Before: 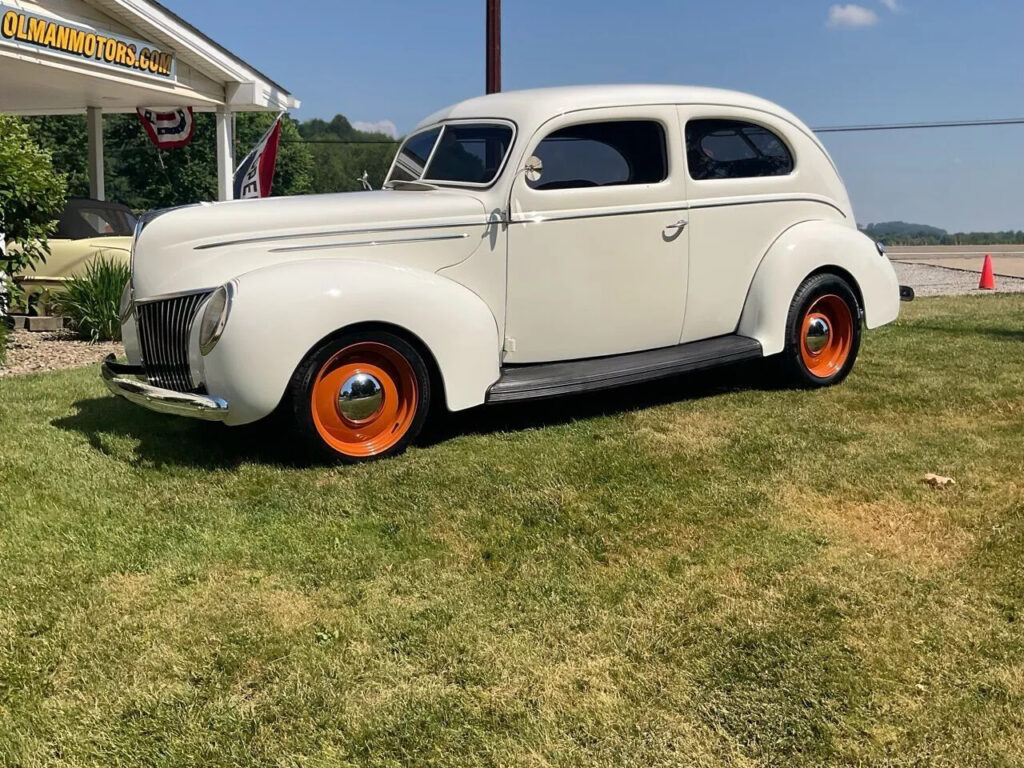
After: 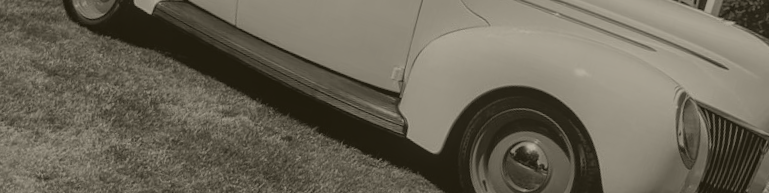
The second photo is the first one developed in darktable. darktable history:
crop and rotate: angle 16.12°, top 30.835%, bottom 35.653%
local contrast: on, module defaults
colorize: hue 41.44°, saturation 22%, source mix 60%, lightness 10.61%
